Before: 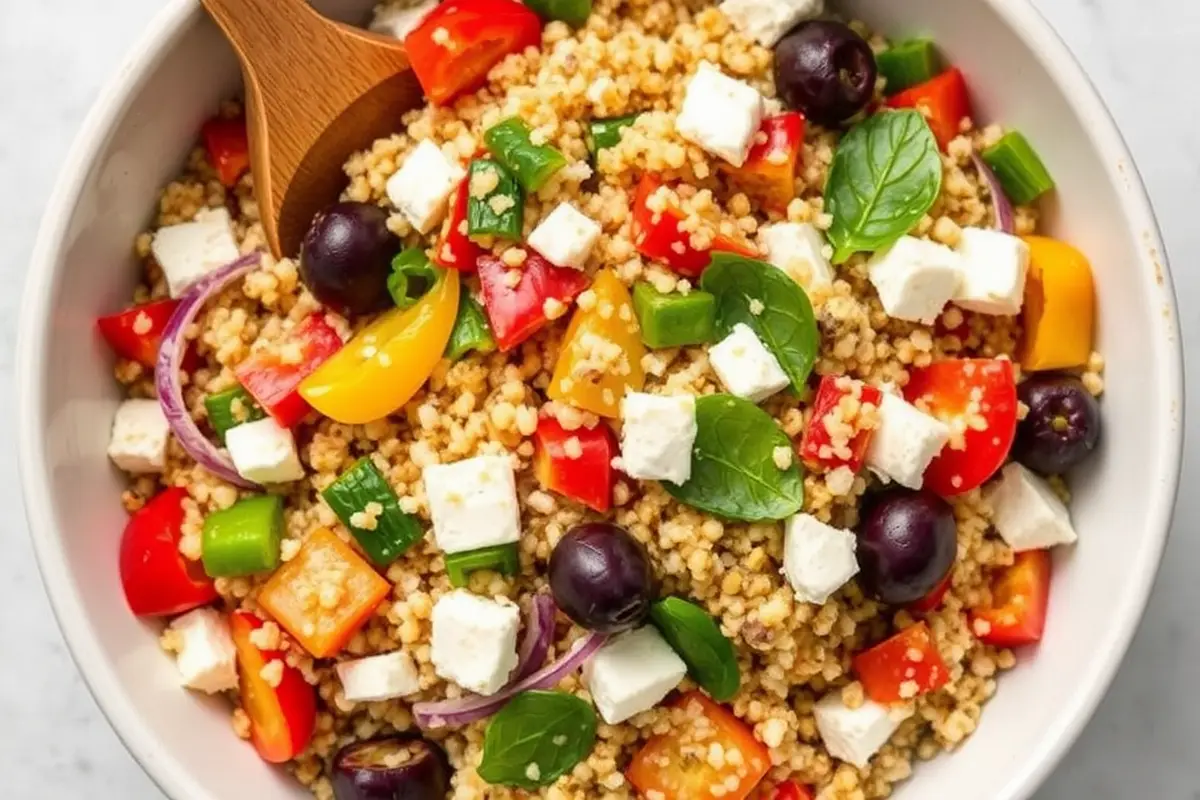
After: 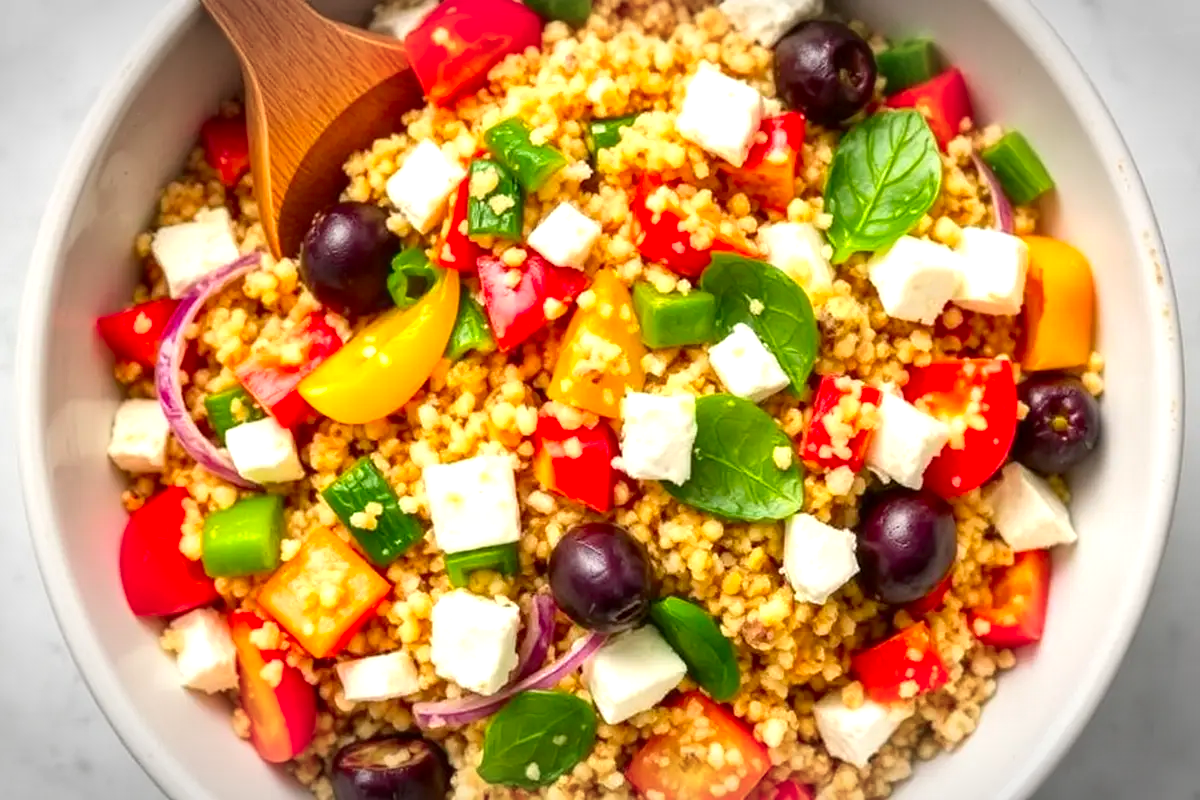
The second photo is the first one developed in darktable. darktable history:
vignetting: automatic ratio true
color correction: saturation 1.32
exposure: black level correction 0.001, exposure 0.5 EV, compensate exposure bias true, compensate highlight preservation false
